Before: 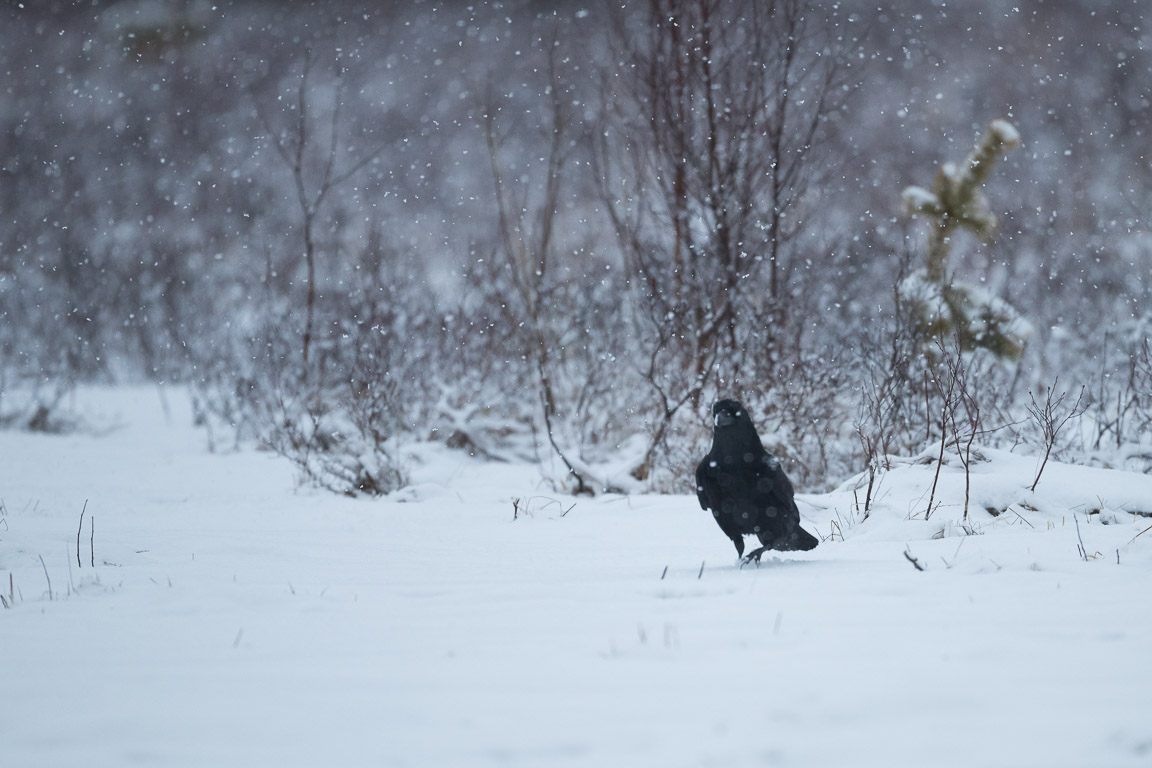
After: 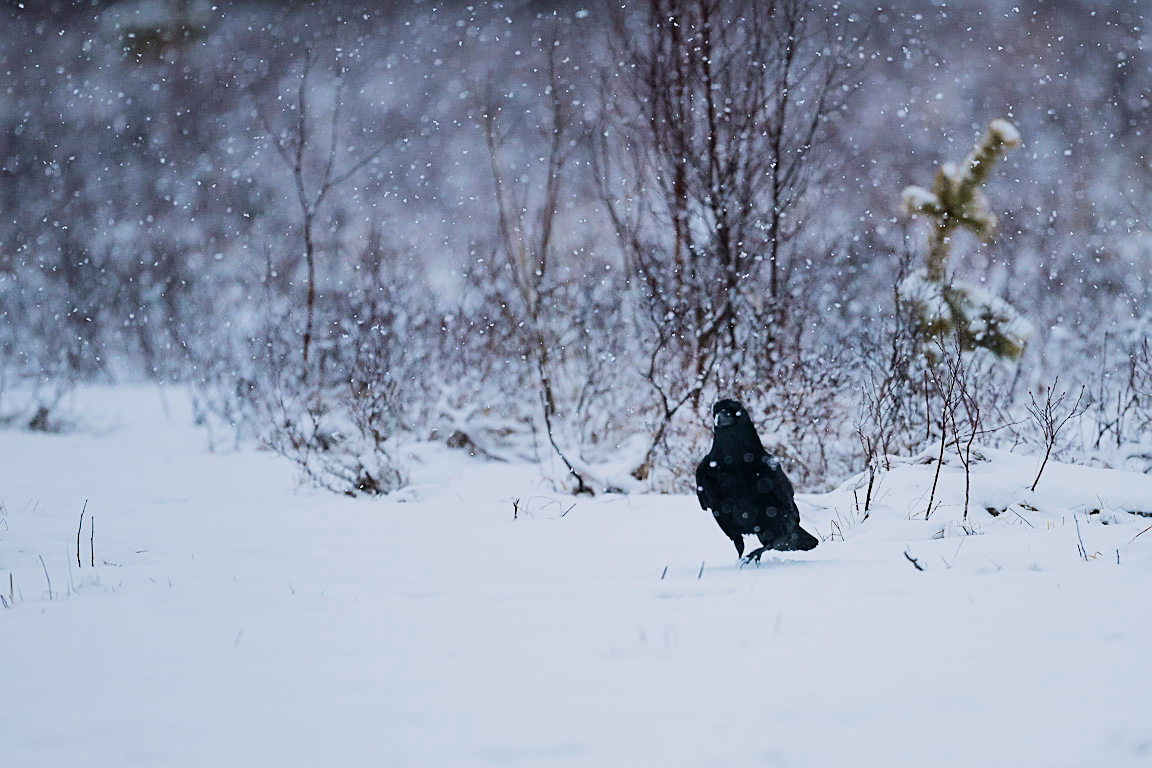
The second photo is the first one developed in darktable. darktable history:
color balance rgb: shadows lift › hue 85.32°, highlights gain › chroma 0.973%, highlights gain › hue 24.22°, linear chroma grading › global chroma 40.743%, perceptual saturation grading › global saturation 25.043%, global vibrance 9.806%
tone equalizer: -8 EV -0.732 EV, -7 EV -0.732 EV, -6 EV -0.618 EV, -5 EV -0.36 EV, -3 EV 0.379 EV, -2 EV 0.6 EV, -1 EV 0.691 EV, +0 EV 0.766 EV, edges refinement/feathering 500, mask exposure compensation -1.57 EV, preserve details no
filmic rgb: black relative exposure -7.65 EV, white relative exposure 4.56 EV, hardness 3.61, iterations of high-quality reconstruction 0
sharpen: on, module defaults
